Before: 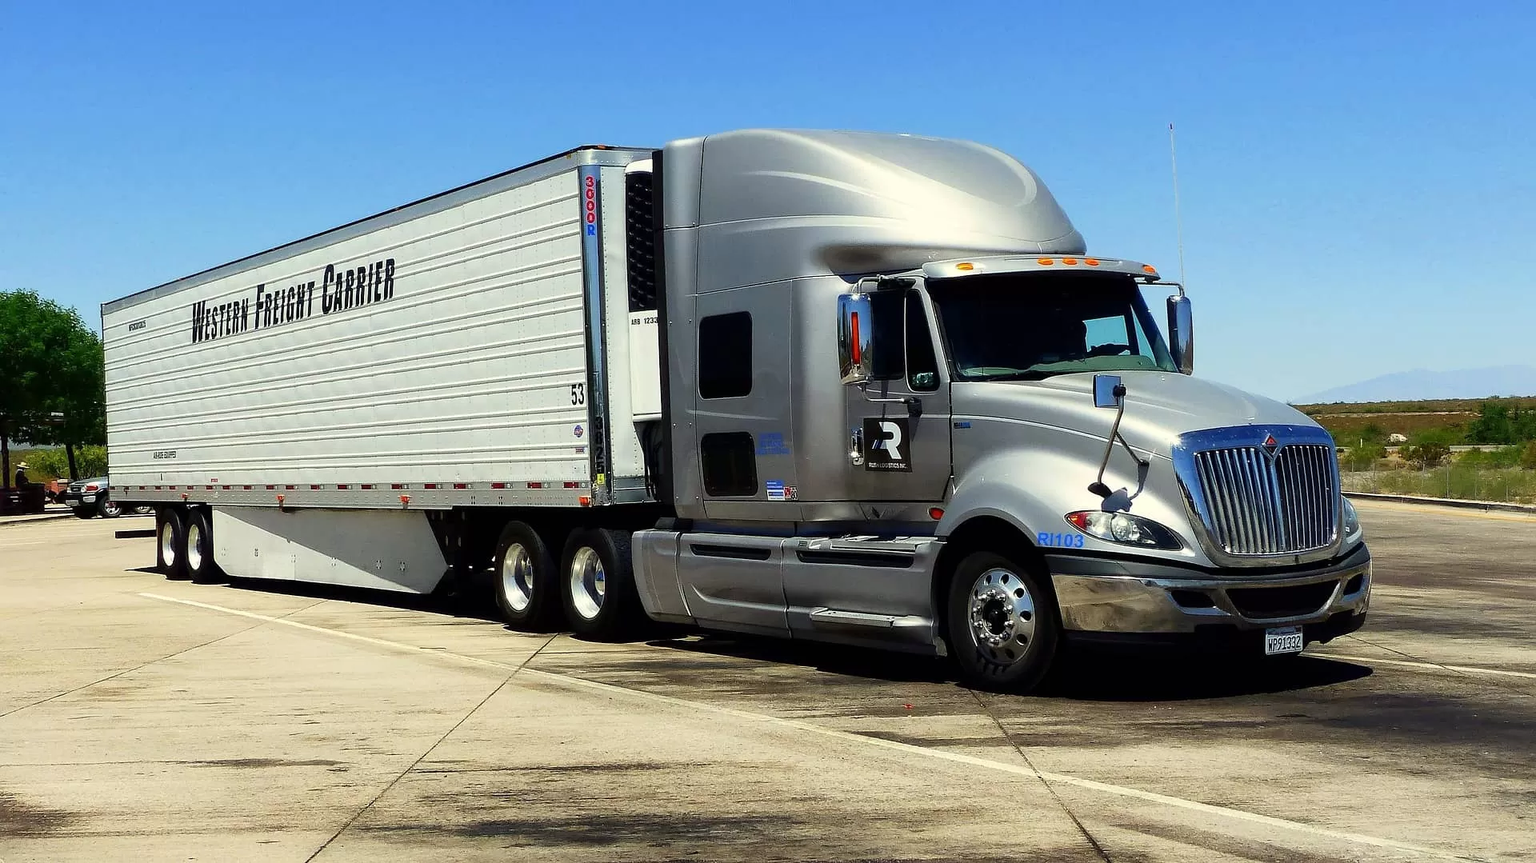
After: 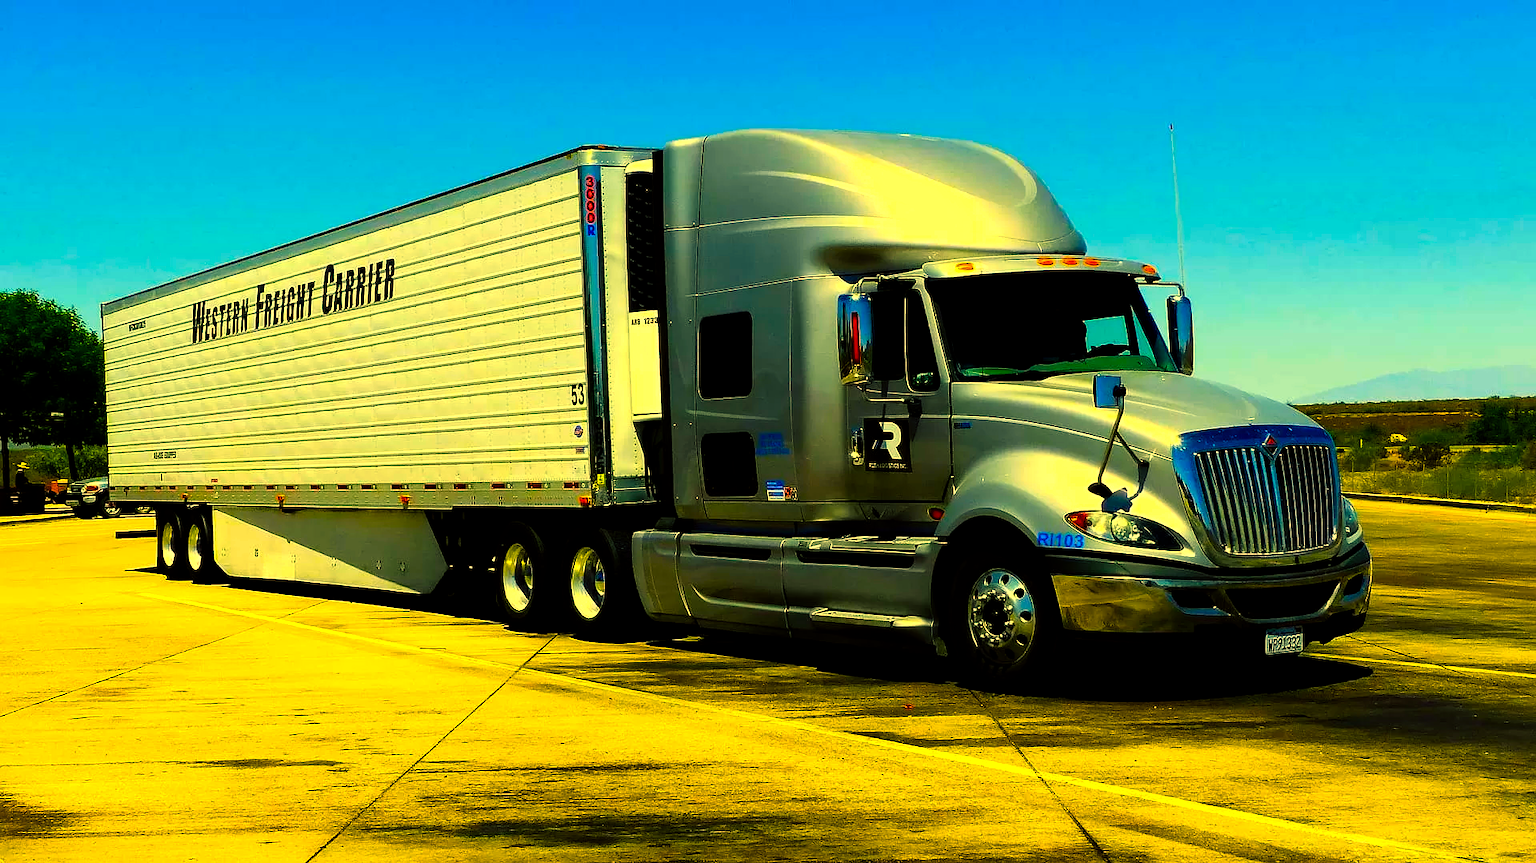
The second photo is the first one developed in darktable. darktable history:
color balance: mode lift, gamma, gain (sRGB), lift [1.014, 0.966, 0.918, 0.87], gamma [0.86, 0.734, 0.918, 0.976], gain [1.063, 1.13, 1.063, 0.86]
color balance rgb: linear chroma grading › global chroma 23.15%, perceptual saturation grading › global saturation 28.7%, perceptual saturation grading › mid-tones 12.04%, perceptual saturation grading › shadows 10.19%, global vibrance 22.22%
